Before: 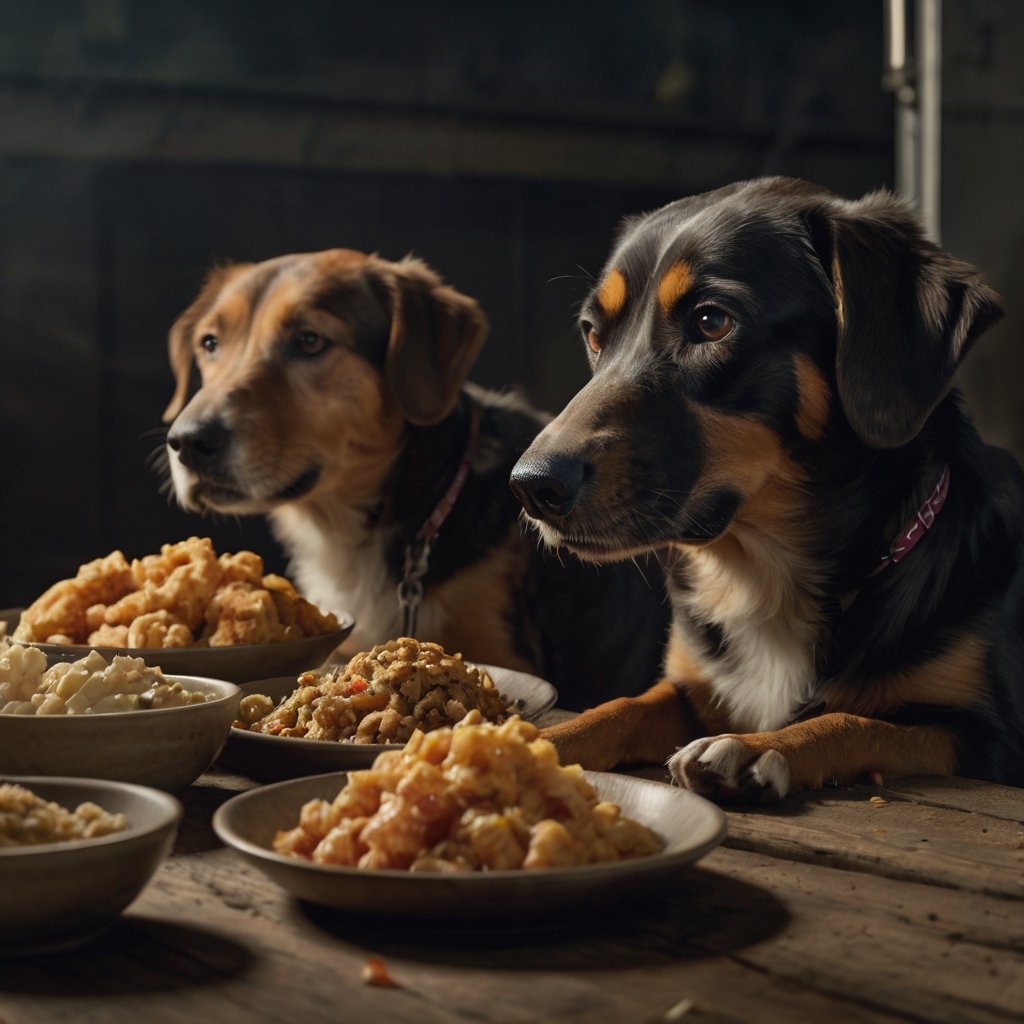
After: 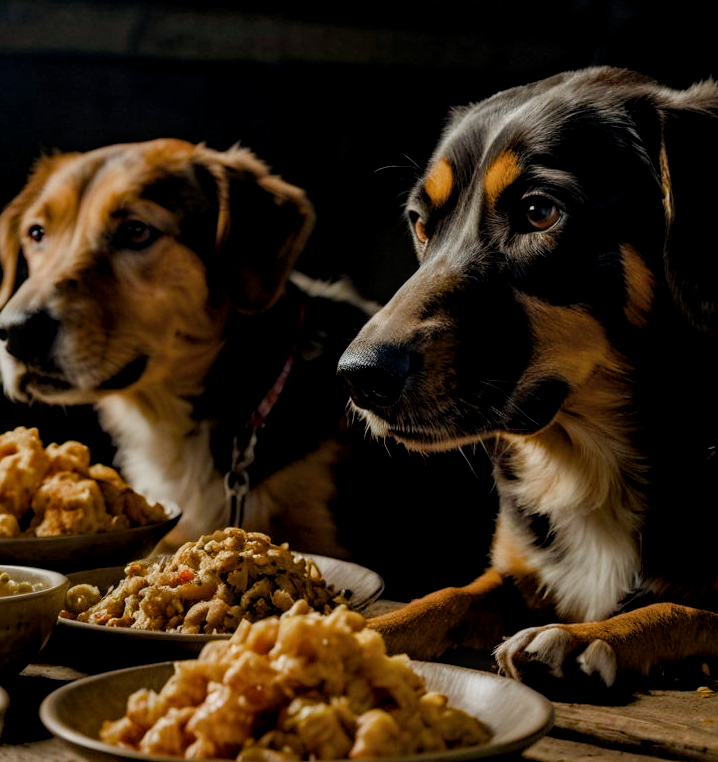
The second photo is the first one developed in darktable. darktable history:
color balance rgb: global offset › luminance -0.469%, perceptual saturation grading › global saturation 0.982%, perceptual saturation grading › highlights -29.588%, perceptual saturation grading › mid-tones 29.713%, perceptual saturation grading › shadows 60.018%
local contrast: detail 130%
filmic rgb: middle gray luminance 18.31%, black relative exposure -8.97 EV, white relative exposure 3.73 EV, threshold 5.99 EV, target black luminance 0%, hardness 4.92, latitude 67.9%, contrast 0.958, highlights saturation mix 21.11%, shadows ↔ highlights balance 21.25%, contrast in shadows safe, enable highlight reconstruction true
haze removal: compatibility mode true, adaptive false
crop and rotate: left 16.943%, top 10.82%, right 12.866%, bottom 14.708%
